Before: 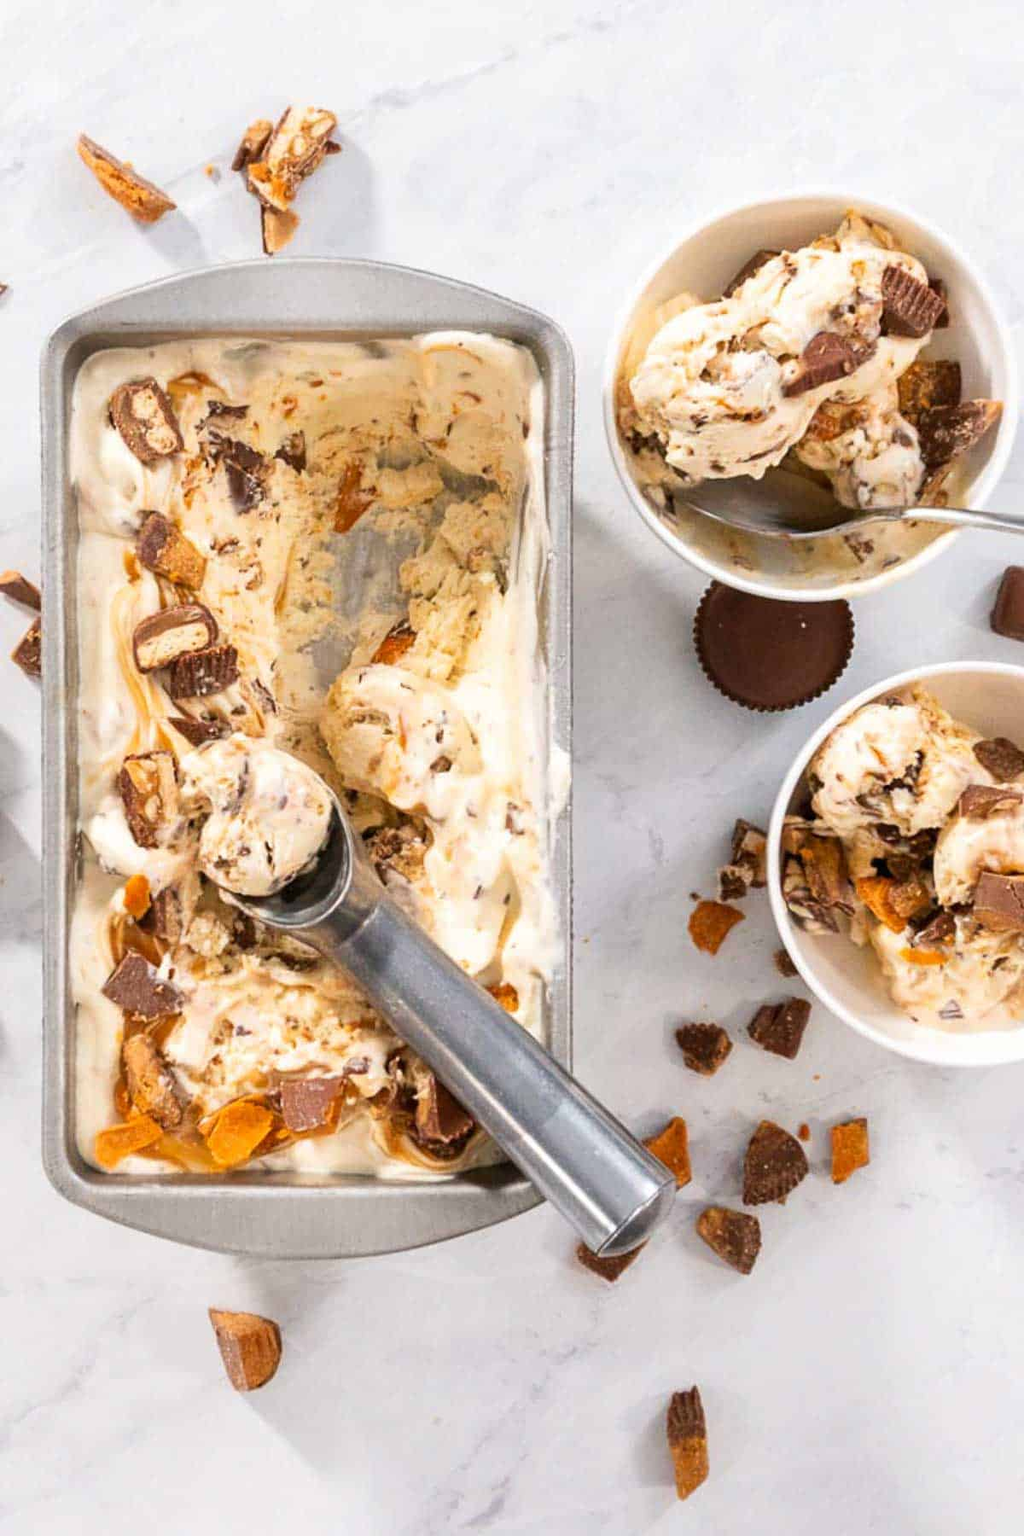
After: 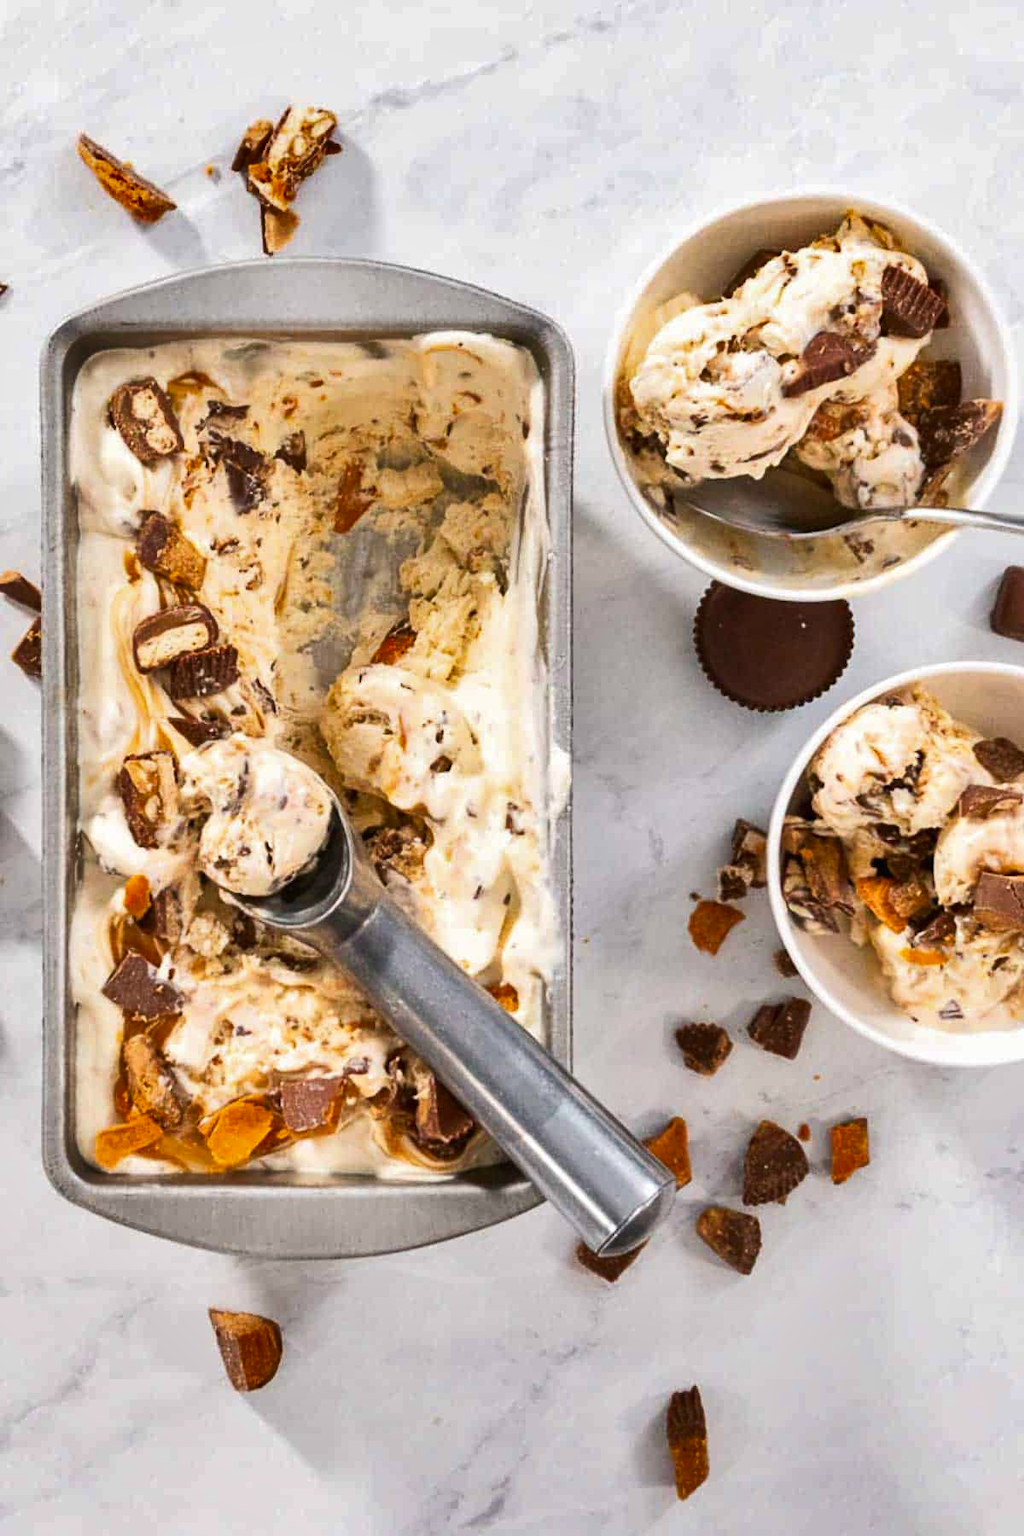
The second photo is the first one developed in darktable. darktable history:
tone curve: curves: ch0 [(0, 0) (0.003, 0.013) (0.011, 0.016) (0.025, 0.023) (0.044, 0.036) (0.069, 0.051) (0.1, 0.076) (0.136, 0.107) (0.177, 0.145) (0.224, 0.186) (0.277, 0.246) (0.335, 0.311) (0.399, 0.378) (0.468, 0.462) (0.543, 0.548) (0.623, 0.636) (0.709, 0.728) (0.801, 0.816) (0.898, 0.9) (1, 1)]
shadows and highlights: shadows 39.37, highlights -55.89, low approximation 0.01, soften with gaussian
